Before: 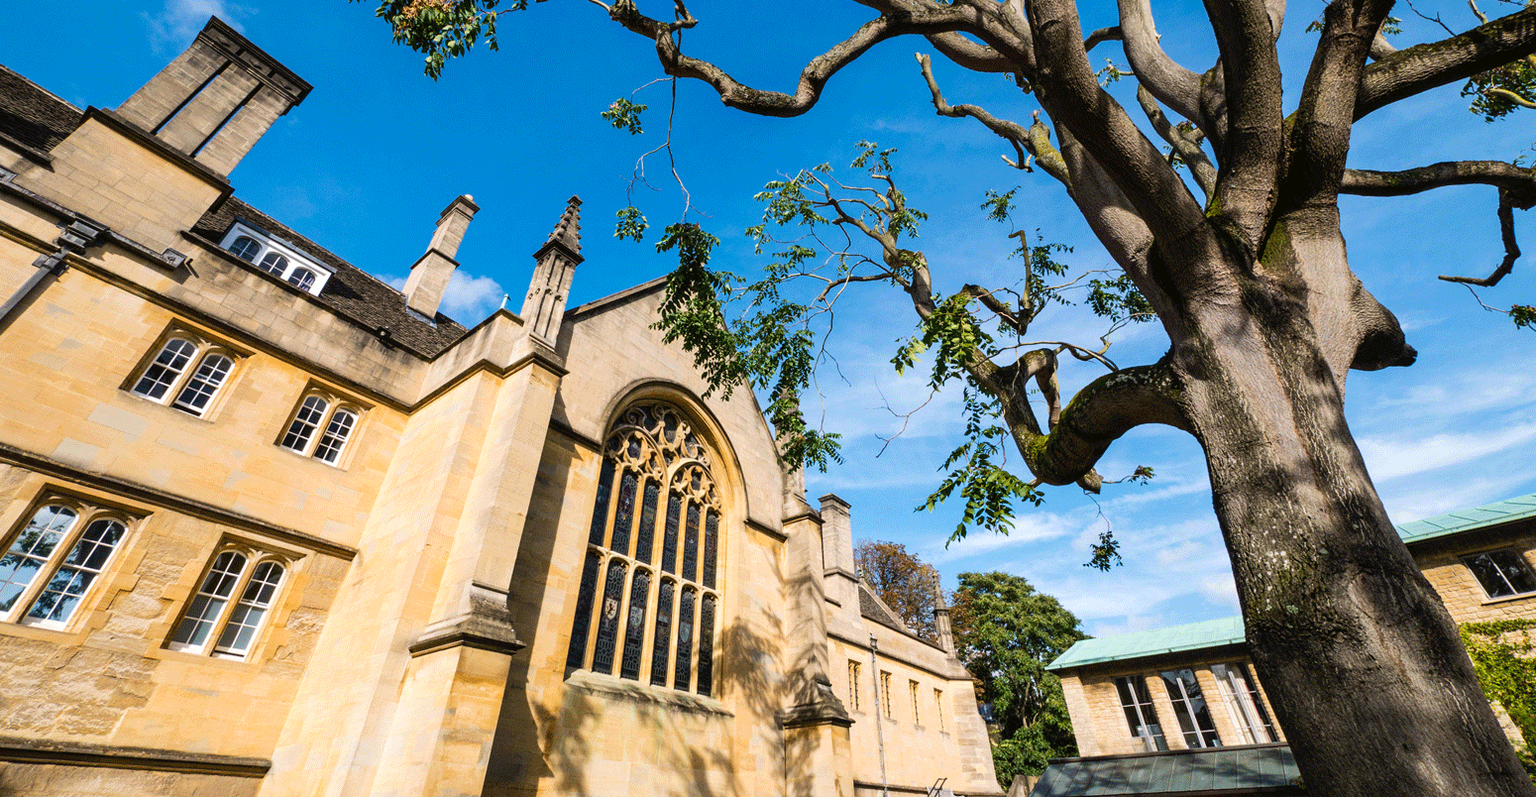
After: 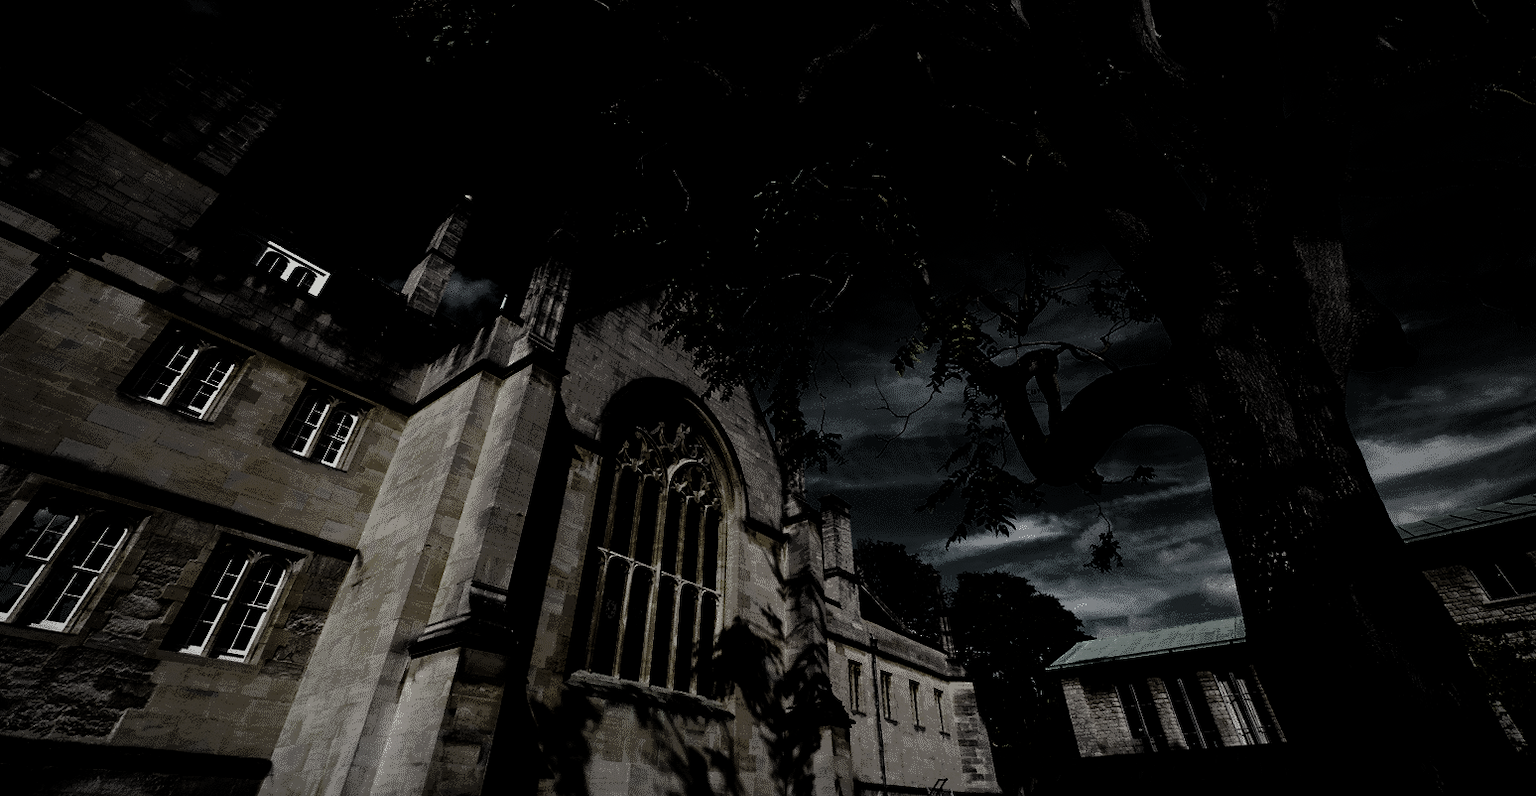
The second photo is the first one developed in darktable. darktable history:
tone curve: curves: ch0 [(0, 0) (0.068, 0.012) (0.183, 0.089) (0.341, 0.283) (0.547, 0.532) (0.828, 0.815) (1, 0.983)]; ch1 [(0, 0) (0.23, 0.166) (0.34, 0.308) (0.371, 0.337) (0.429, 0.411) (0.477, 0.462) (0.499, 0.498) (0.529, 0.537) (0.559, 0.582) (0.743, 0.798) (1, 1)]; ch2 [(0, 0) (0.431, 0.414) (0.498, 0.503) (0.524, 0.528) (0.568, 0.546) (0.6, 0.597) (0.634, 0.645) (0.728, 0.742) (1, 1)], color space Lab, independent channels, preserve colors none
base curve: curves: ch0 [(0, 0) (0.032, 0.025) (0.121, 0.166) (0.206, 0.329) (0.605, 0.79) (1, 1)], preserve colors none
levels: white 90.73%, levels [0.721, 0.937, 0.997]
crop and rotate: left 0.112%, bottom 0.006%
vignetting: fall-off radius 69.14%, center (-0.033, -0.047), automatic ratio true
